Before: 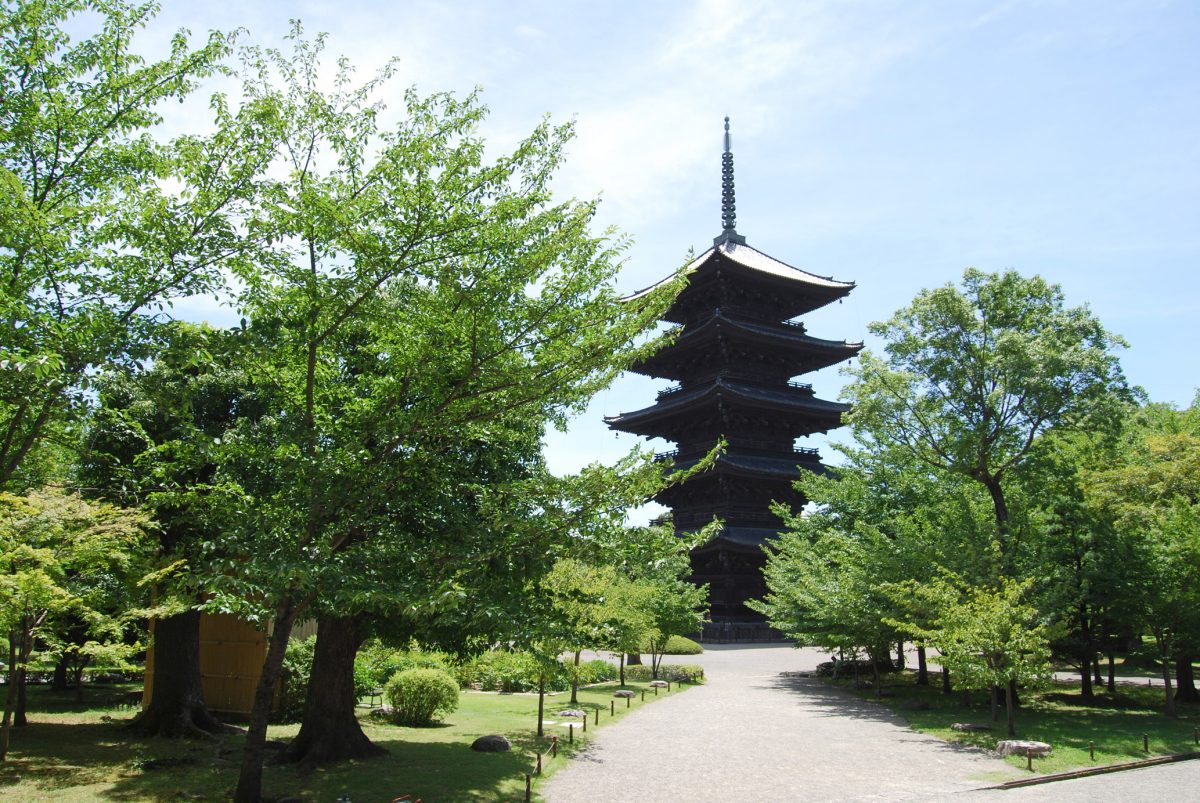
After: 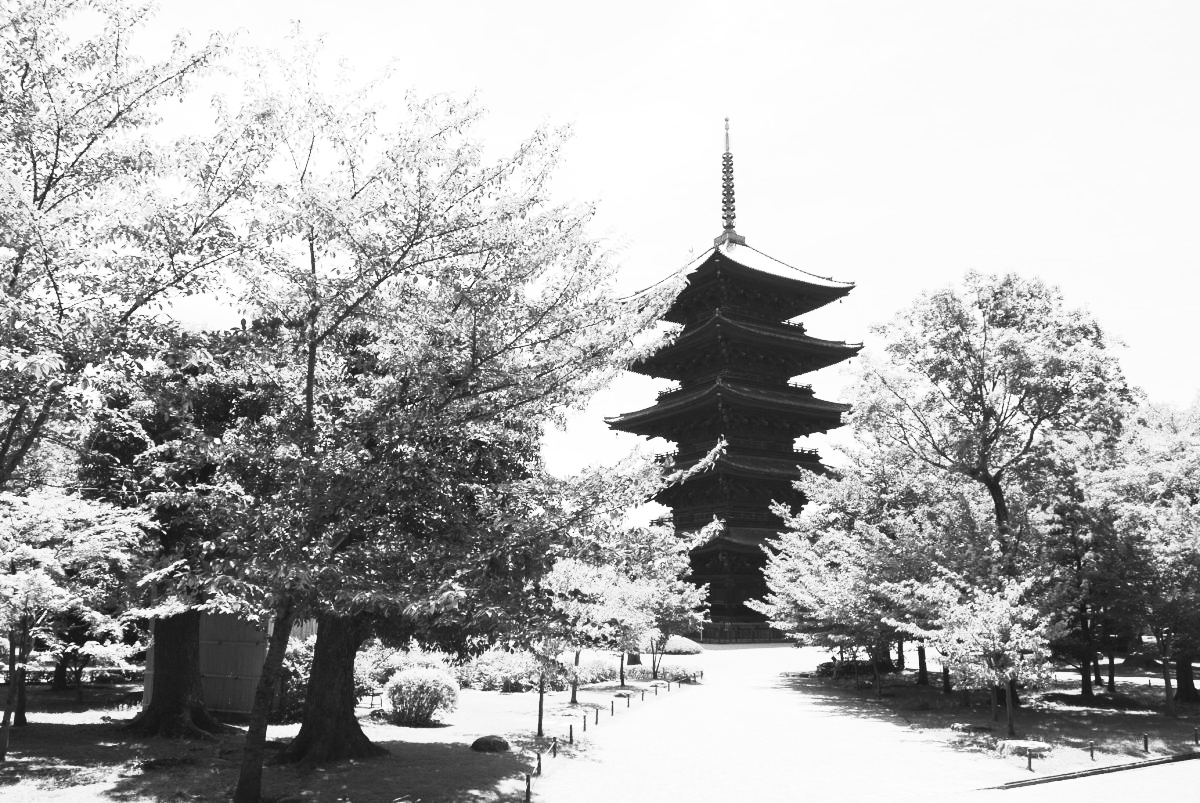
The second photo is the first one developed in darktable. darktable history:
contrast brightness saturation: contrast 0.53, brightness 0.47, saturation -1
base curve: curves: ch0 [(0, 0) (0.262, 0.32) (0.722, 0.705) (1, 1)]
